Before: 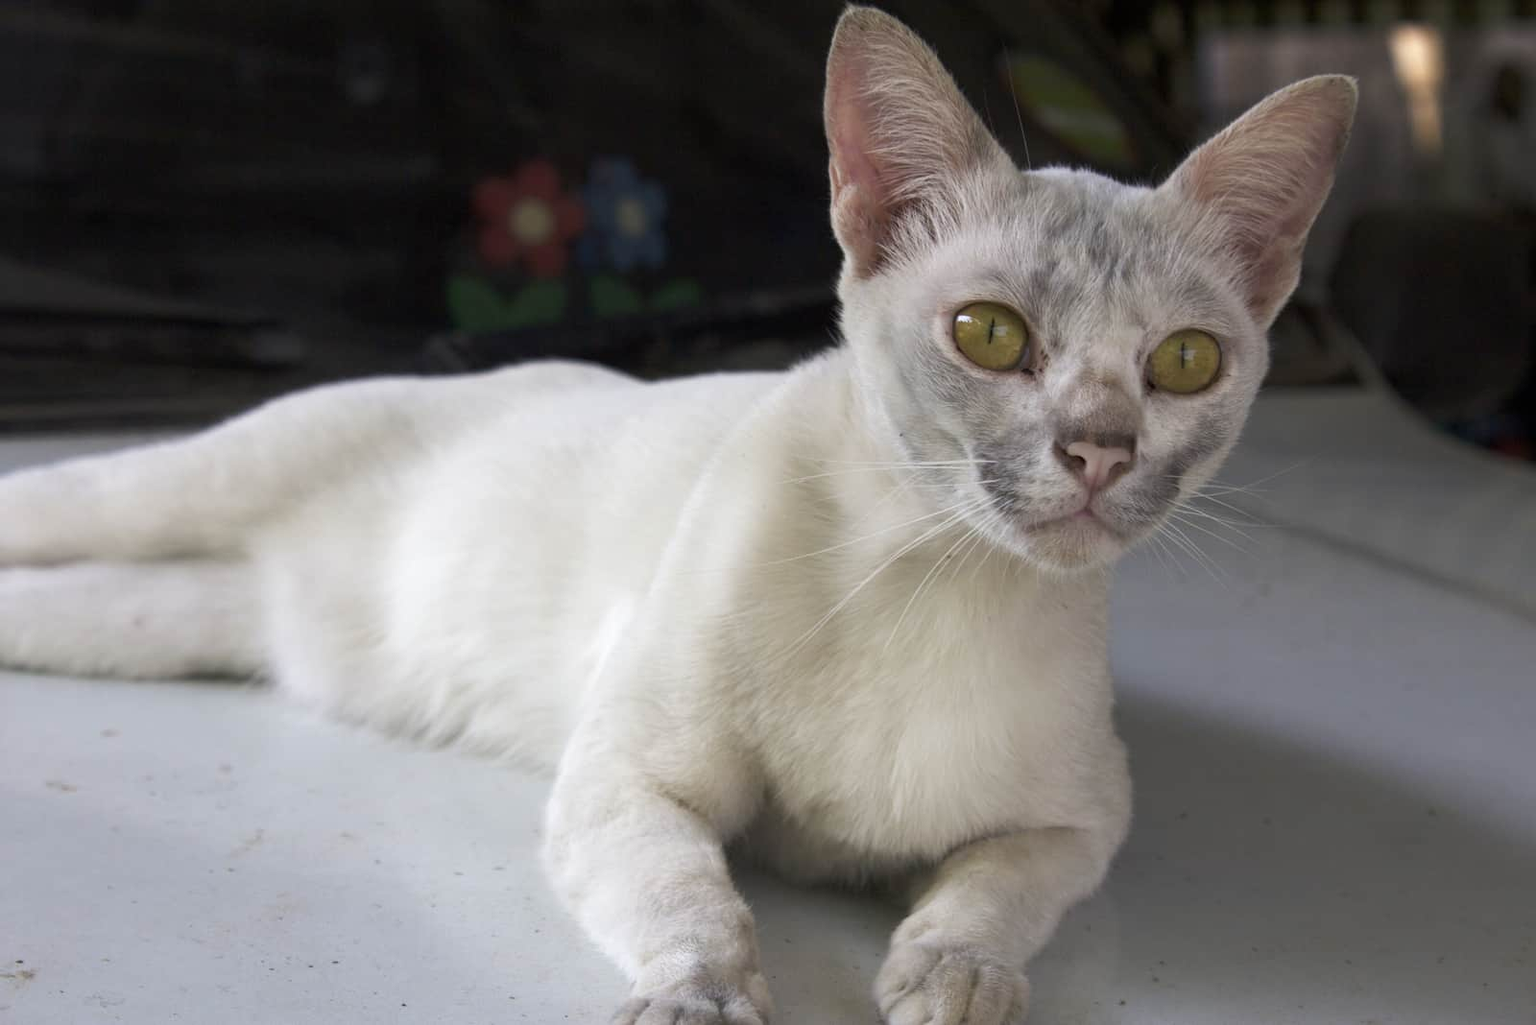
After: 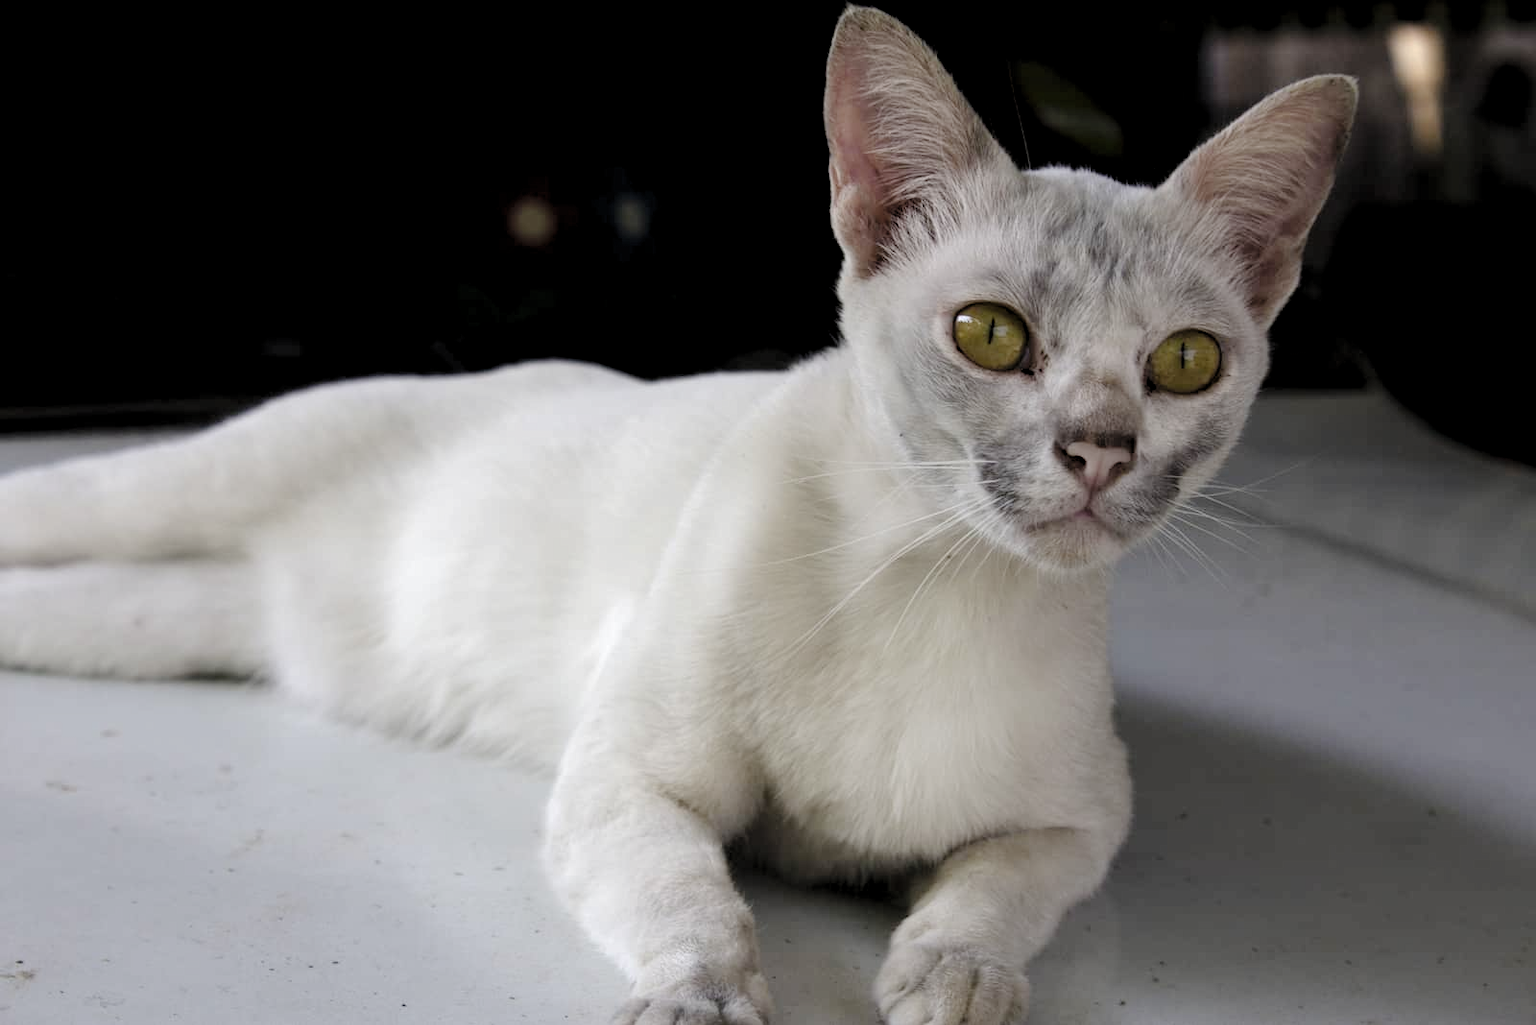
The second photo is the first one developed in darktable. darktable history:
levels: white 99.92%, levels [0.116, 0.574, 1]
tone curve: curves: ch0 [(0, 0) (0.003, 0.011) (0.011, 0.012) (0.025, 0.013) (0.044, 0.023) (0.069, 0.04) (0.1, 0.06) (0.136, 0.094) (0.177, 0.145) (0.224, 0.213) (0.277, 0.301) (0.335, 0.389) (0.399, 0.473) (0.468, 0.554) (0.543, 0.627) (0.623, 0.694) (0.709, 0.763) (0.801, 0.83) (0.898, 0.906) (1, 1)], preserve colors none
